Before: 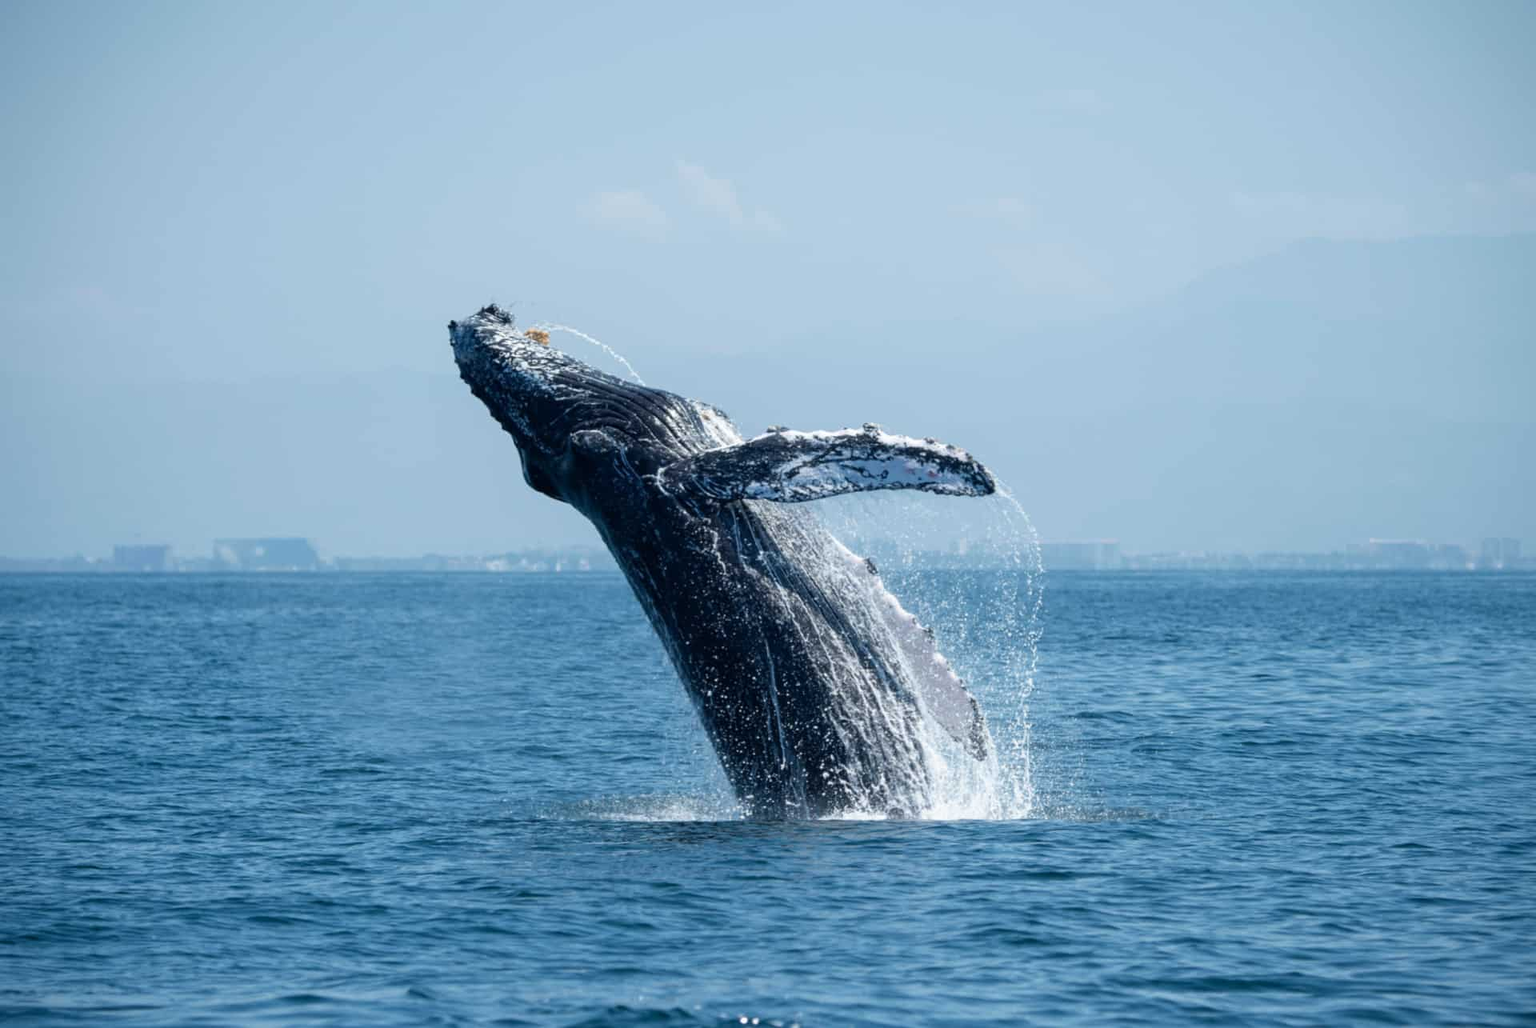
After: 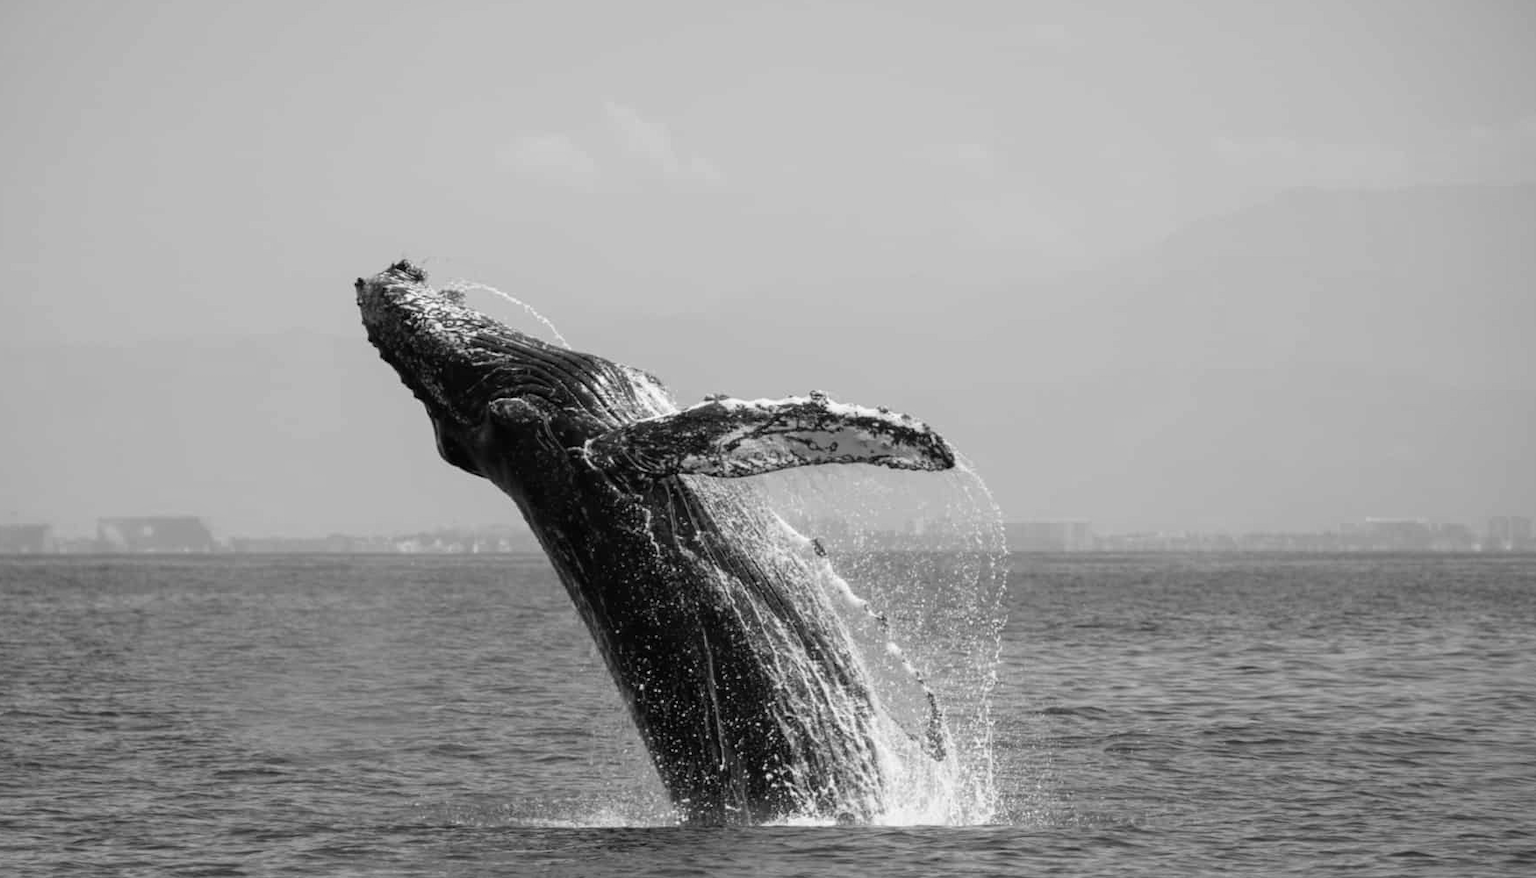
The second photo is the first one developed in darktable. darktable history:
crop: left 8.155%, top 6.611%, bottom 15.385%
monochrome: a -6.99, b 35.61, size 1.4
